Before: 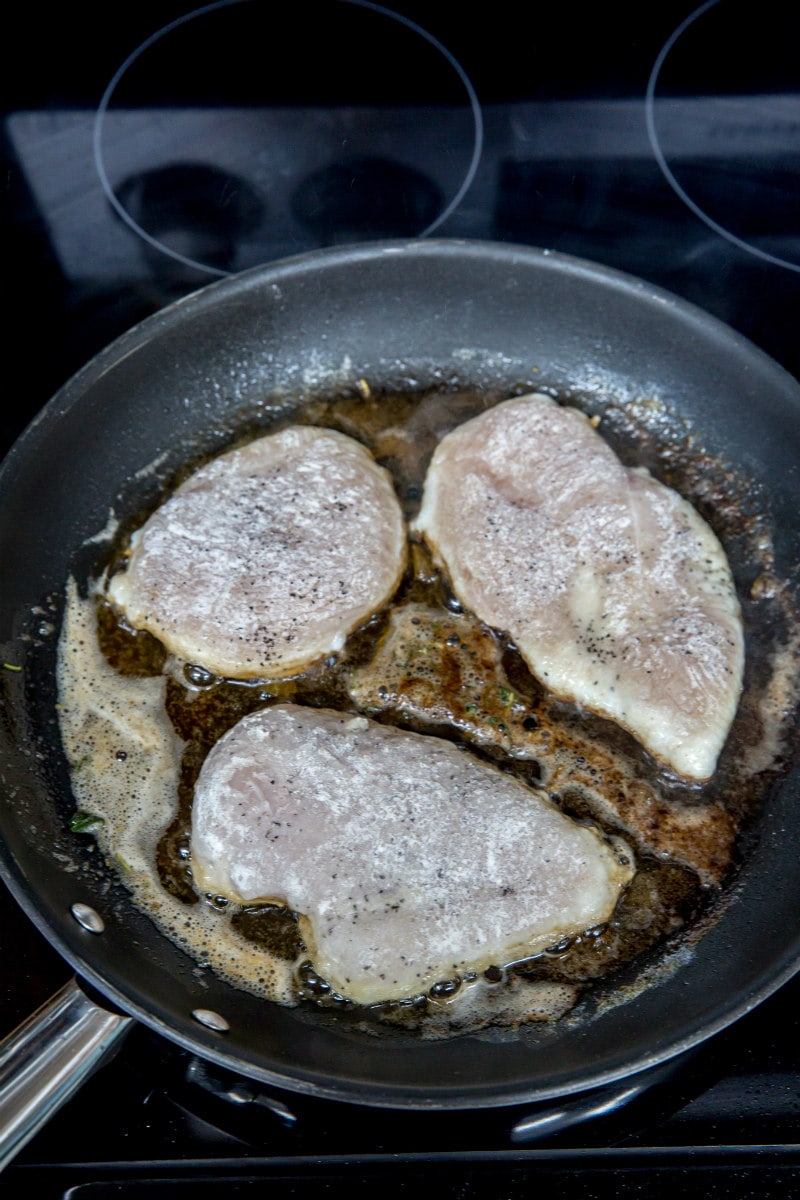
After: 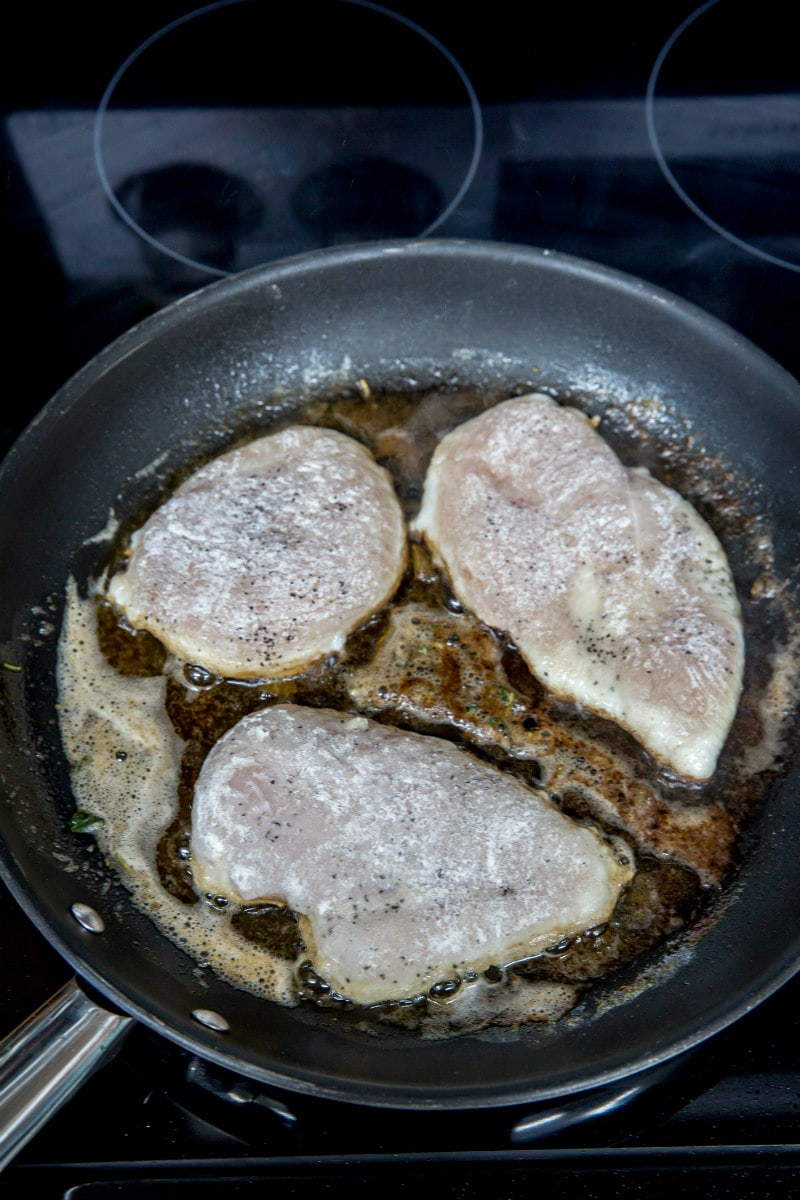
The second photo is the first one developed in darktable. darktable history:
shadows and highlights: shadows -21.76, highlights 98.01, soften with gaussian
